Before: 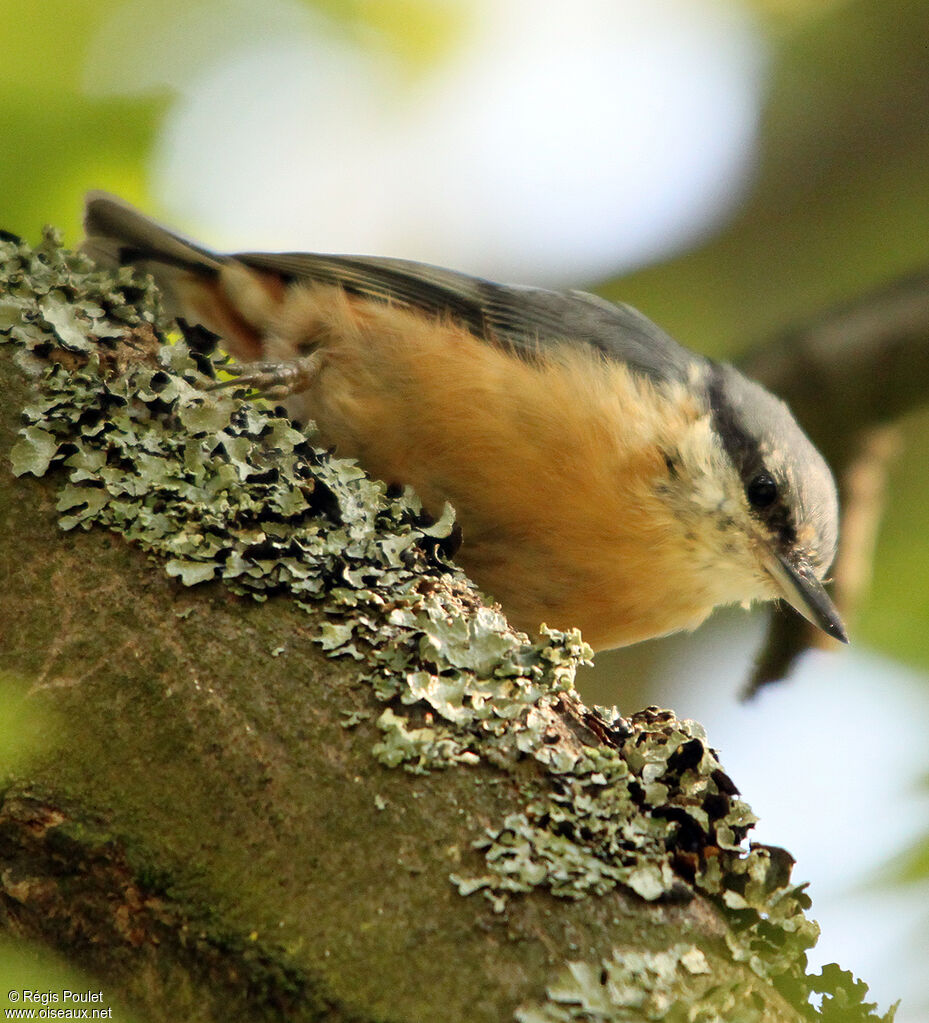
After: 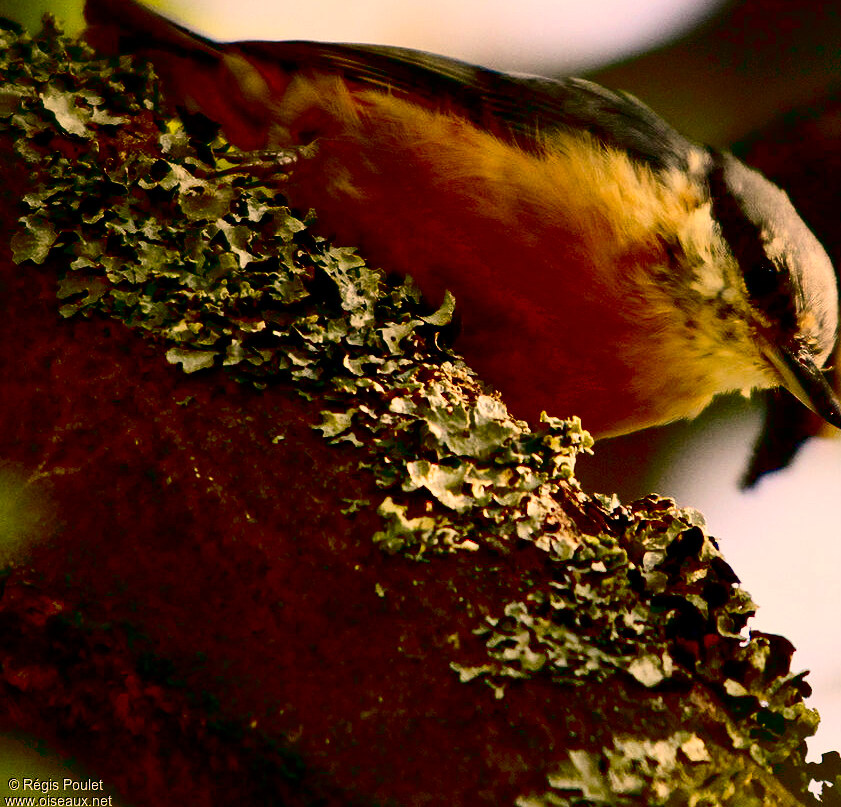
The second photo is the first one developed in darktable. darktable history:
exposure: black level correction 0.1, exposure -0.094 EV, compensate highlight preservation false
color correction: highlights a* 17.79, highlights b* 18.87
contrast brightness saturation: contrast 0.239, brightness -0.245, saturation 0.138
crop: top 20.741%, right 9.456%, bottom 0.347%
